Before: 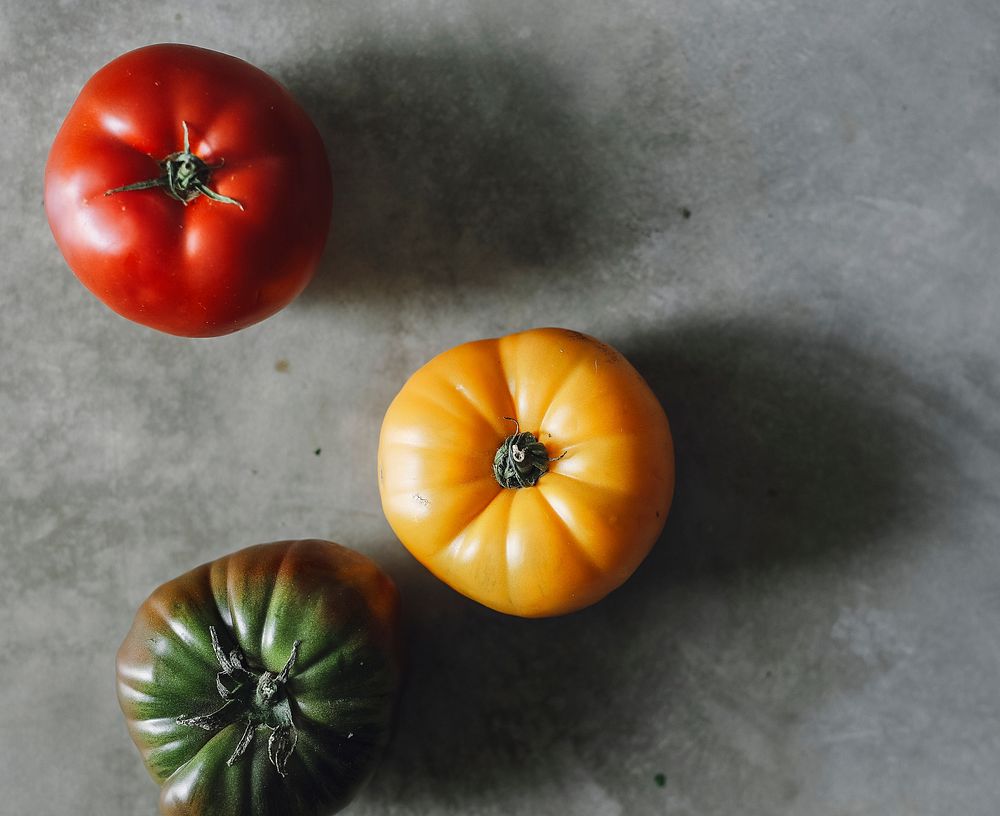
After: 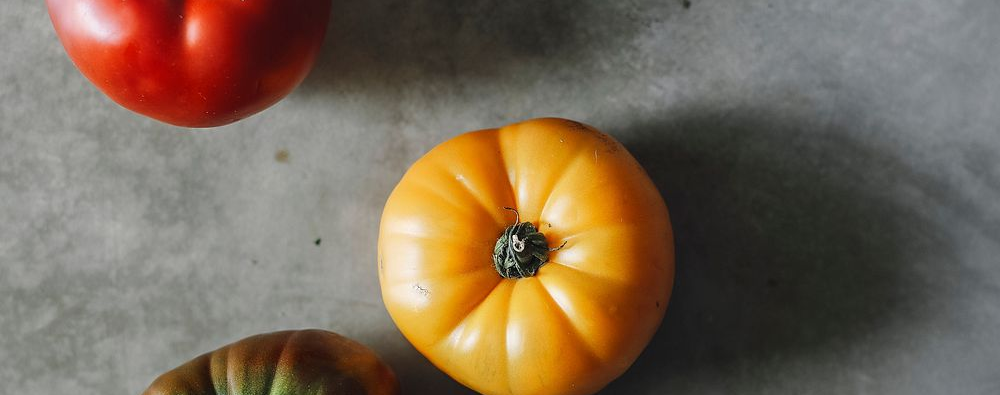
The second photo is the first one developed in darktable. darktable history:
crop and rotate: top 25.815%, bottom 25.662%
